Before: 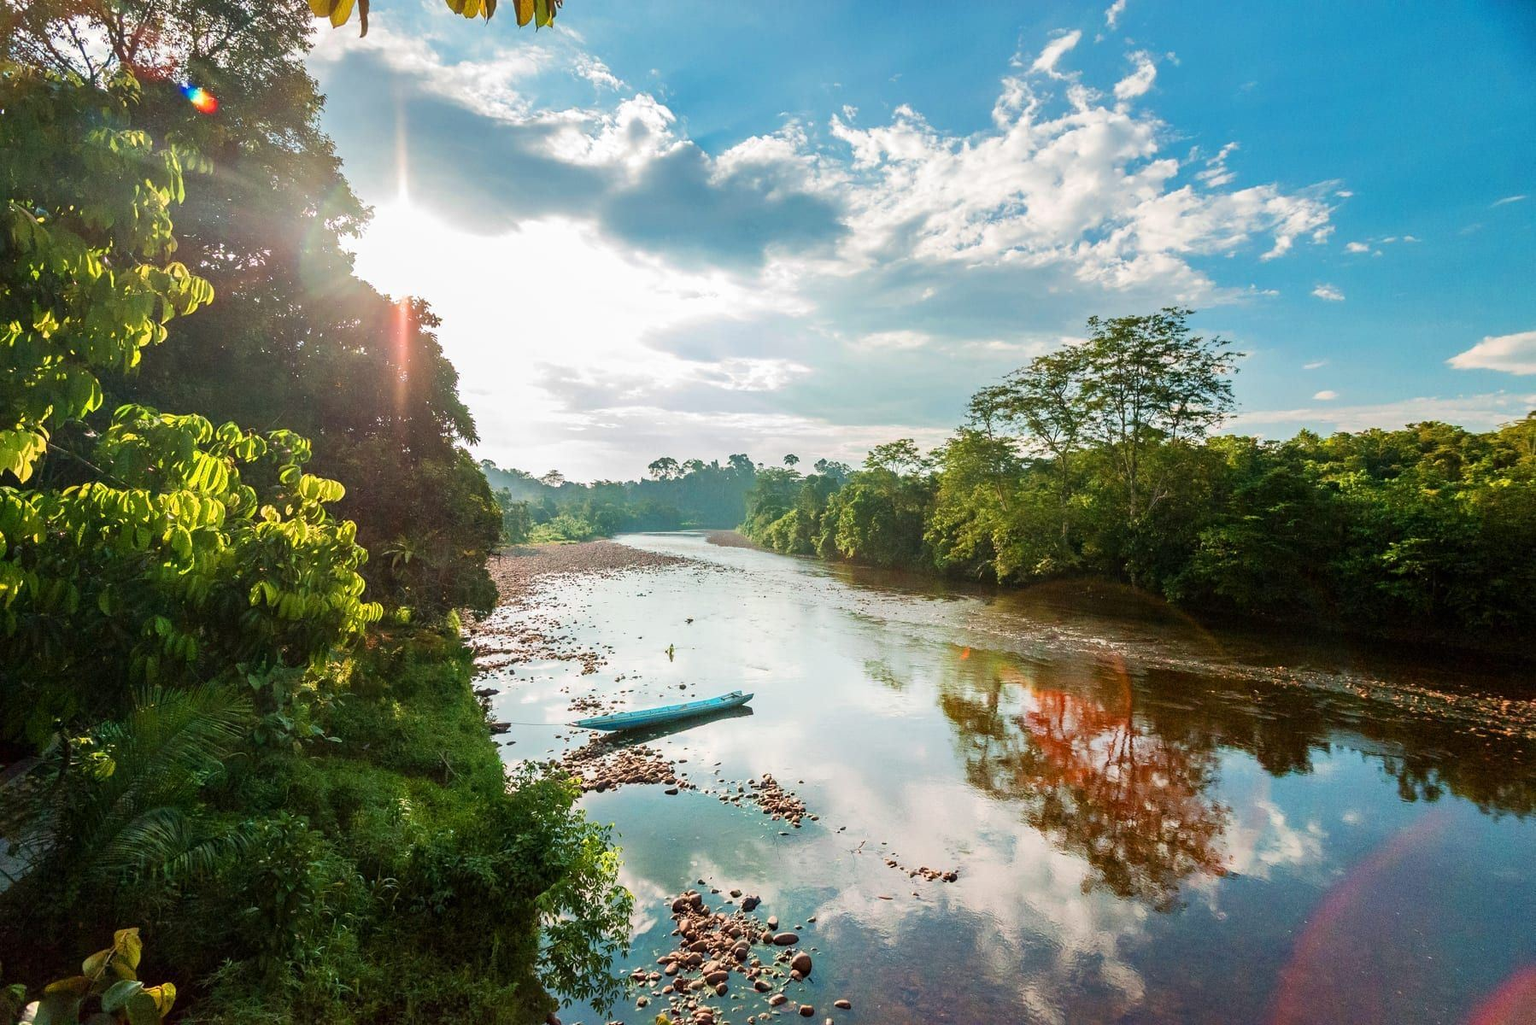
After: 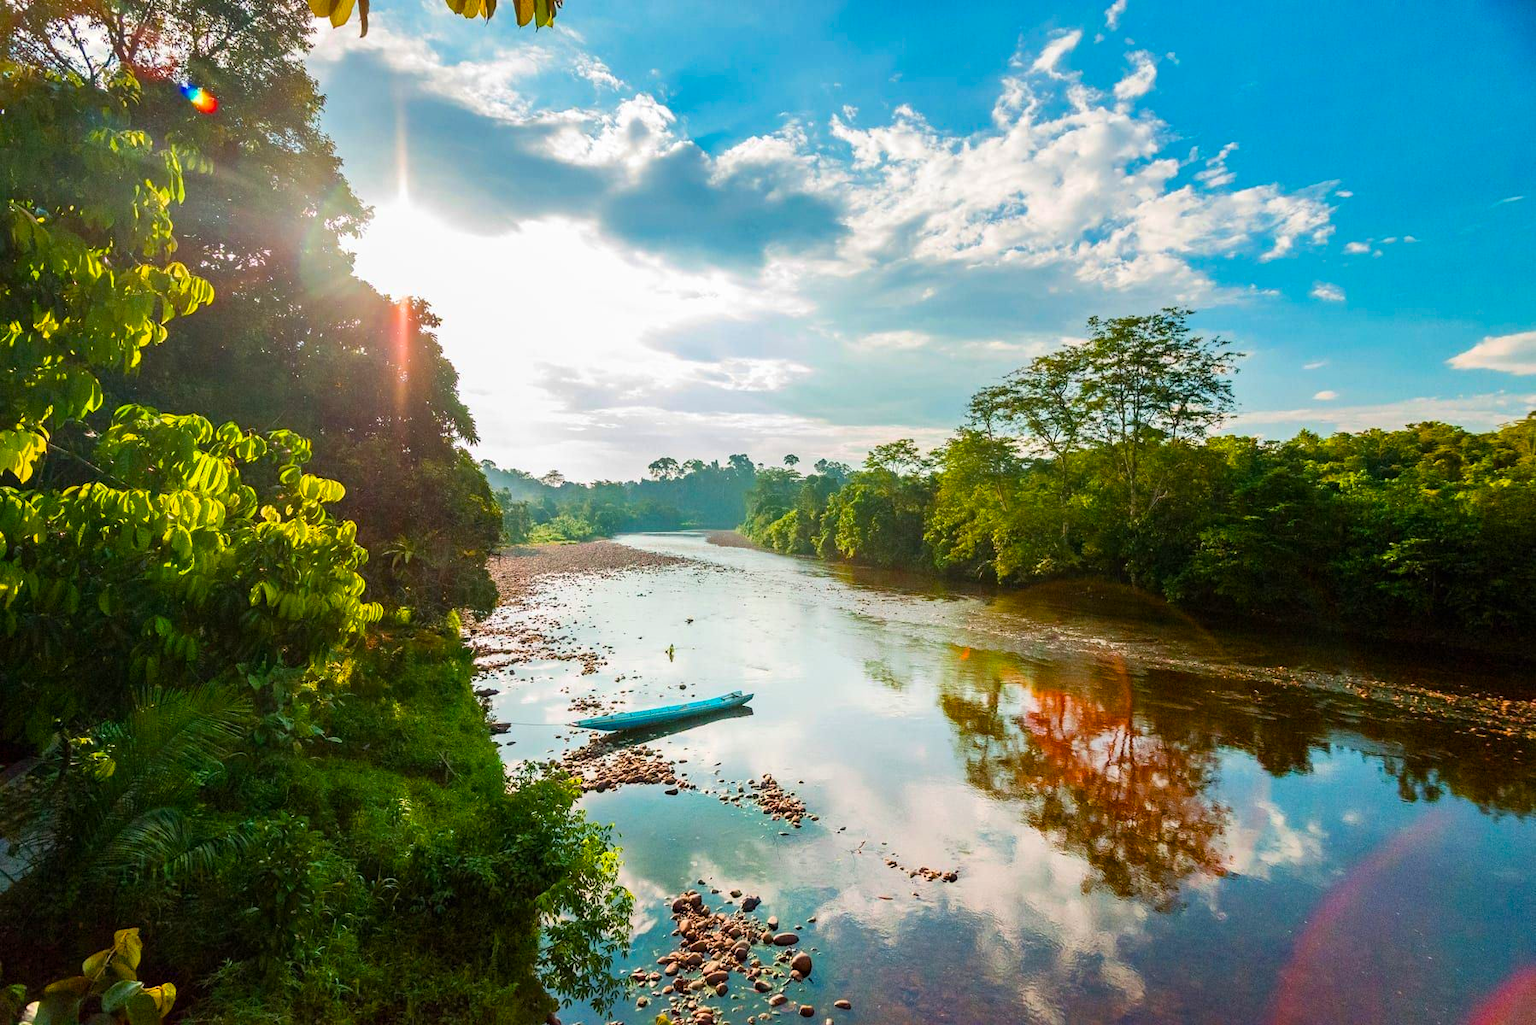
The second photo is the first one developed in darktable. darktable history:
color balance rgb: perceptual saturation grading › global saturation 30%, global vibrance 20%
tone equalizer: on, module defaults
